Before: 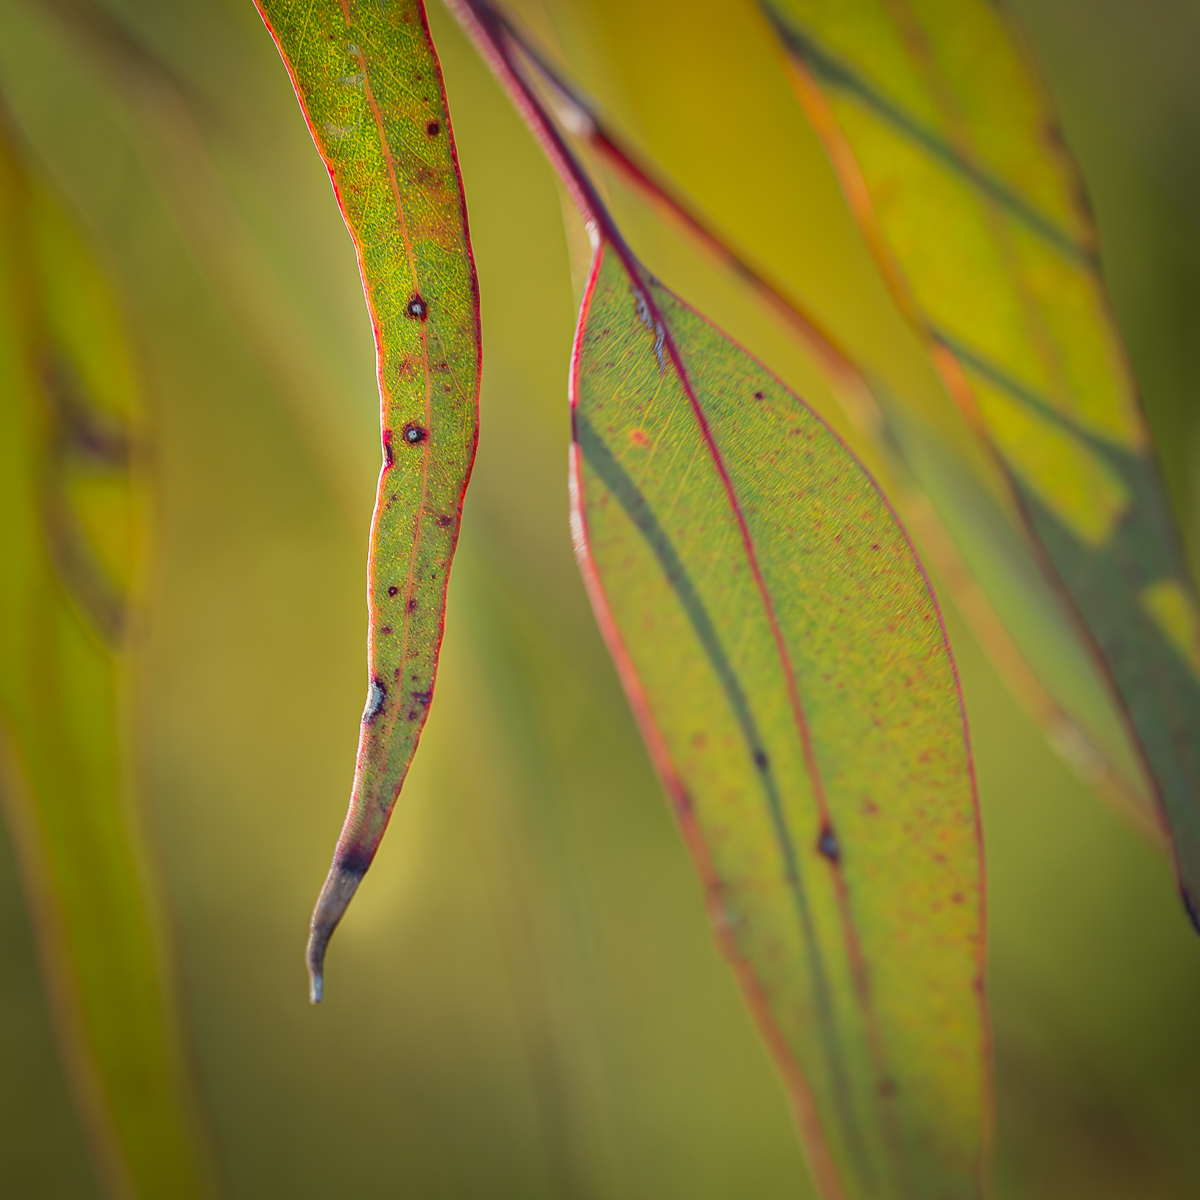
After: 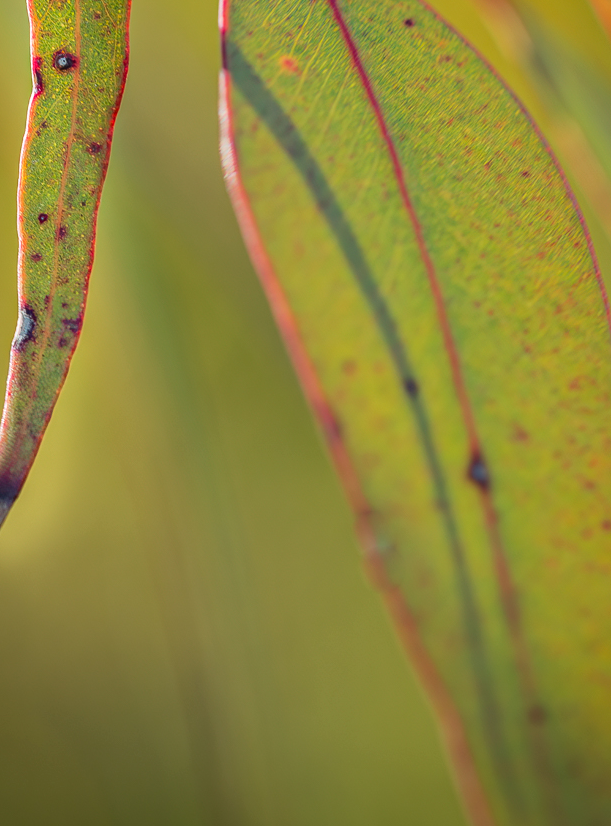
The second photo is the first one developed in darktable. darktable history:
local contrast: detail 110%
crop and rotate: left 29.237%, top 31.152%, right 19.807%
